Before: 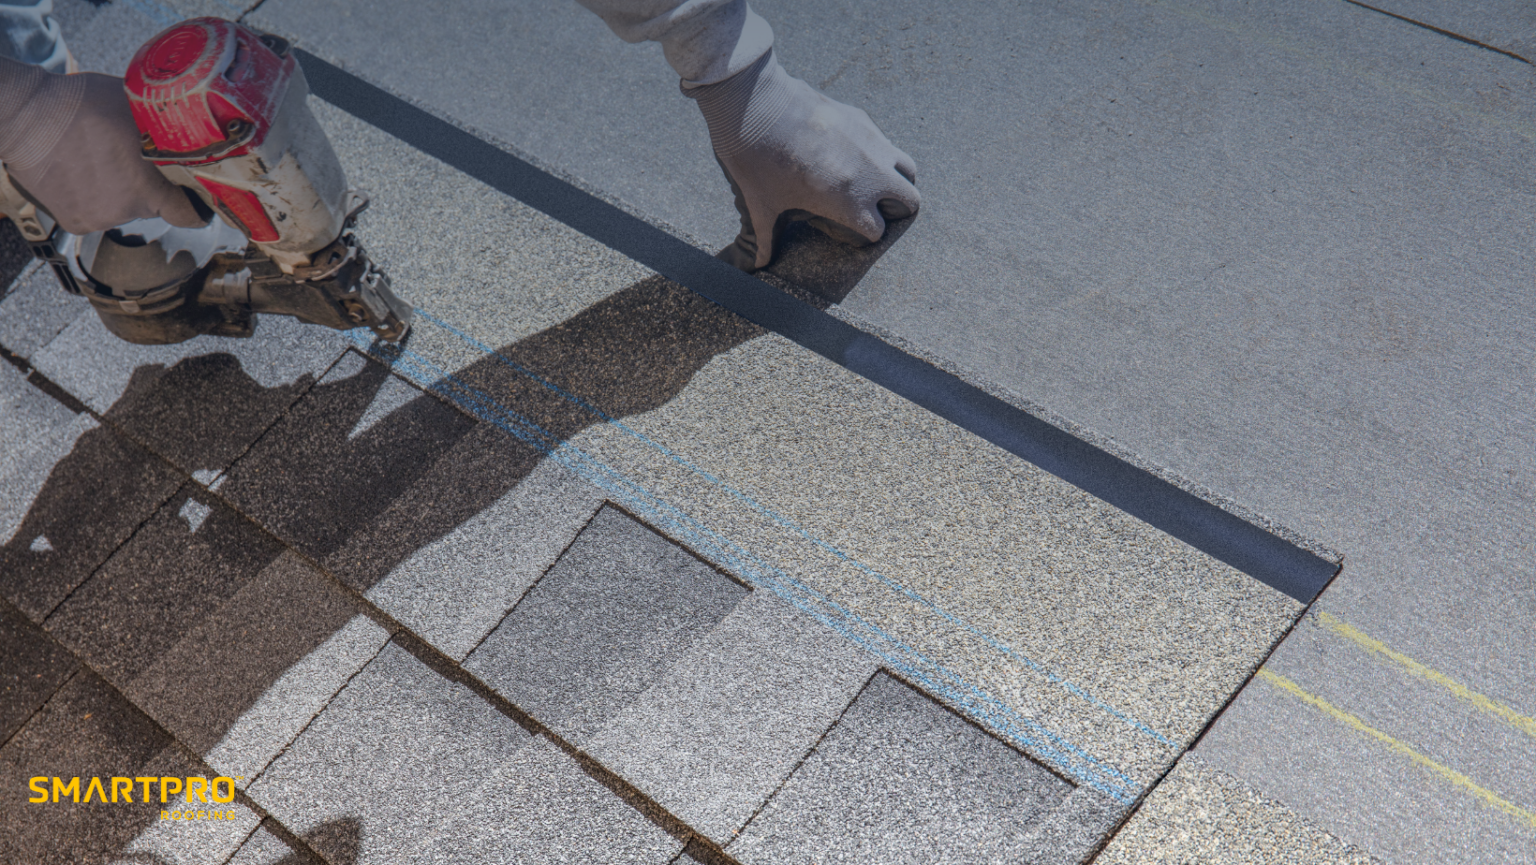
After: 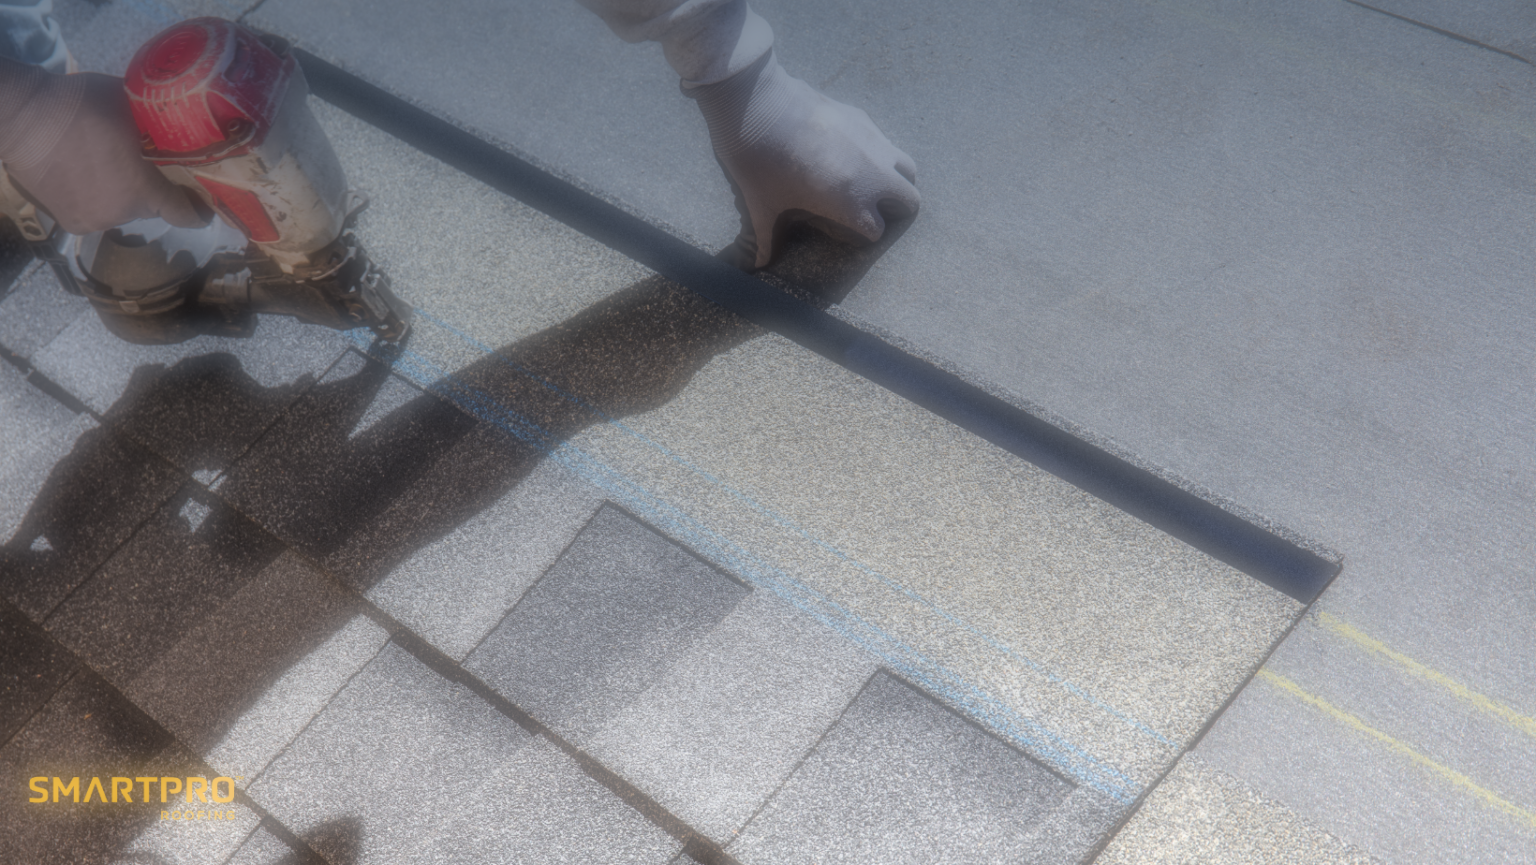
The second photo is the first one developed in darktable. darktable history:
soften: on, module defaults
levels: mode automatic, black 0.023%, white 99.97%, levels [0.062, 0.494, 0.925]
